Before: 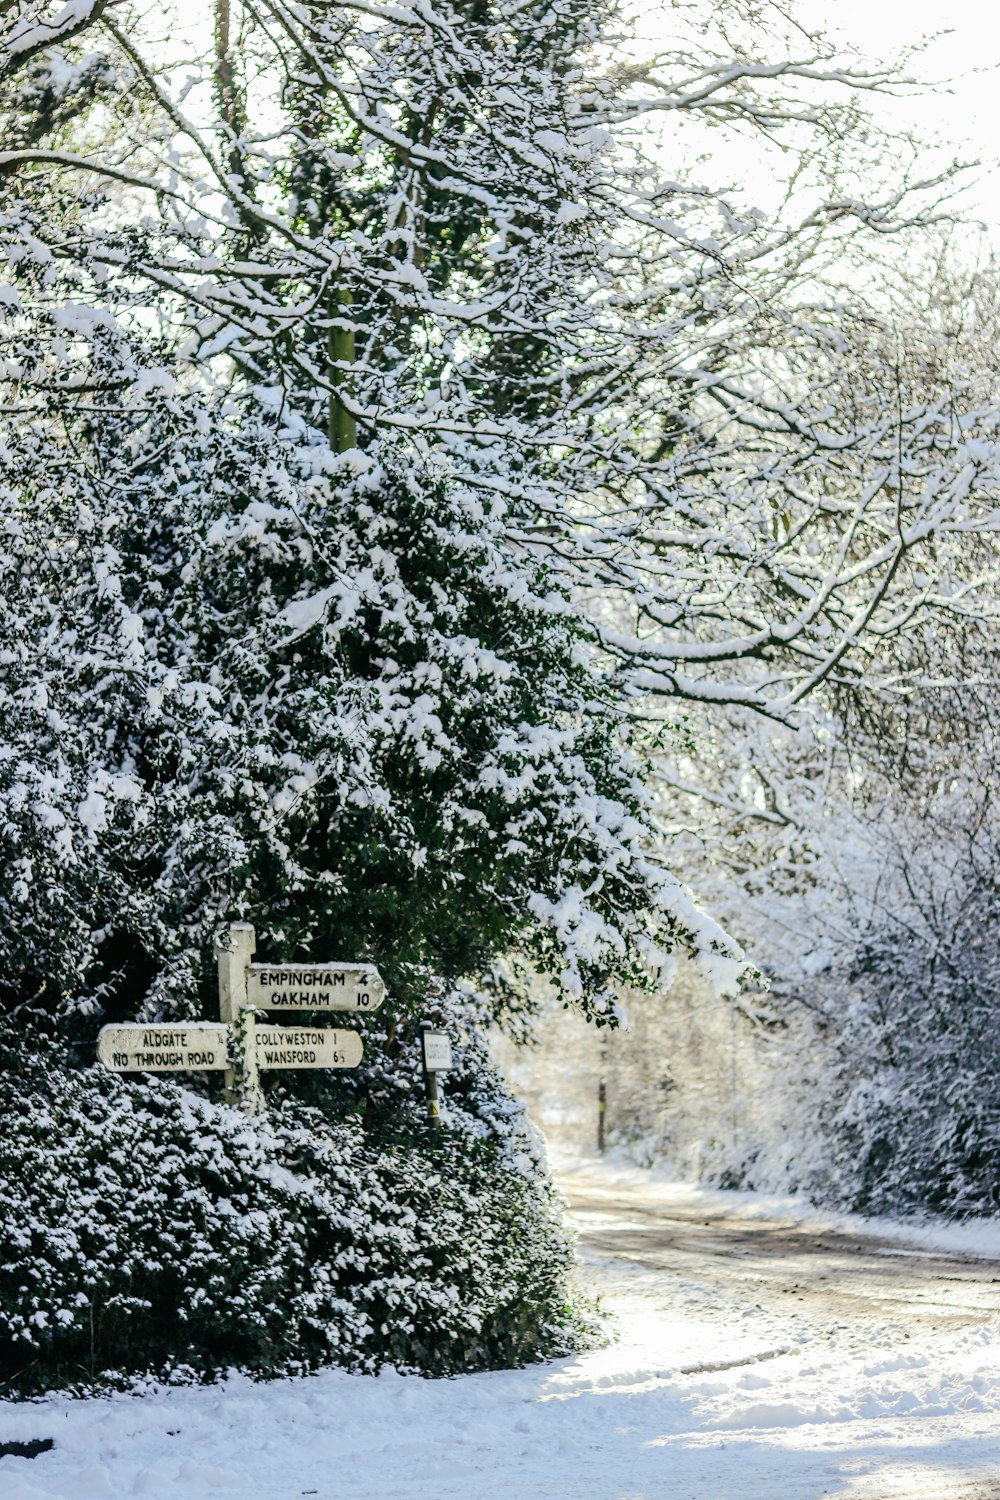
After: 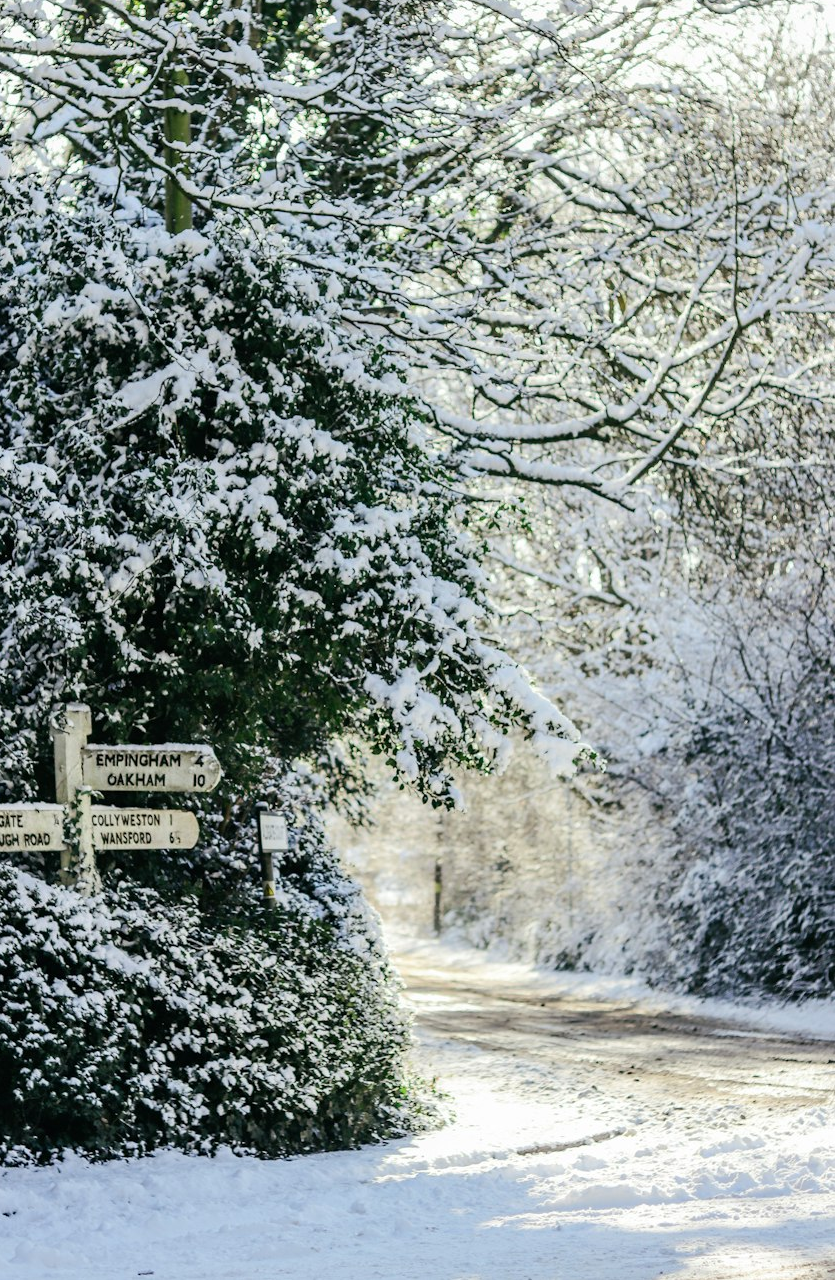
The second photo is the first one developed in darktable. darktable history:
crop: left 16.469%, top 14.648%
